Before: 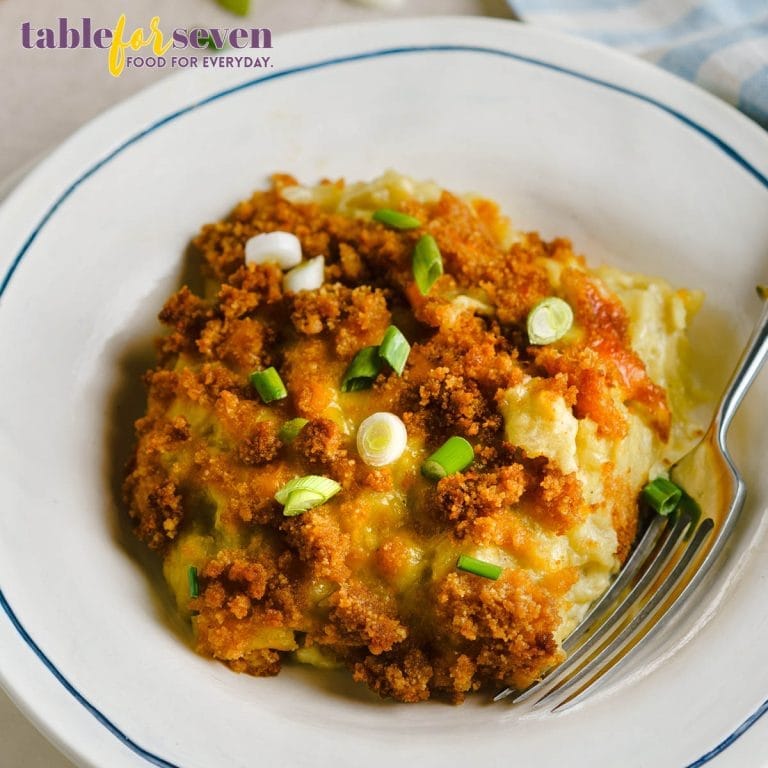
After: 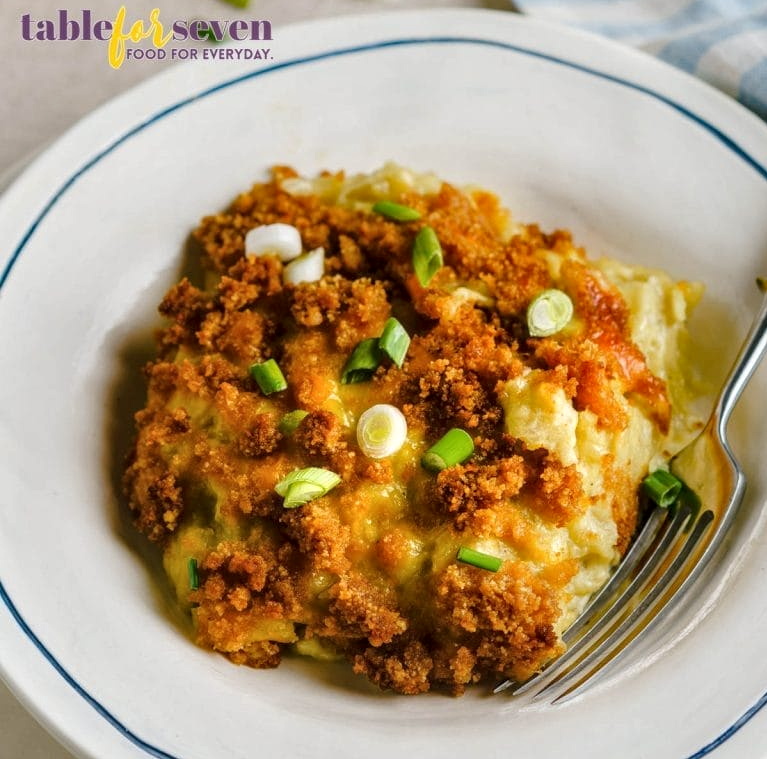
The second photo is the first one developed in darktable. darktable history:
crop: top 1.049%, right 0.001%
local contrast: on, module defaults
